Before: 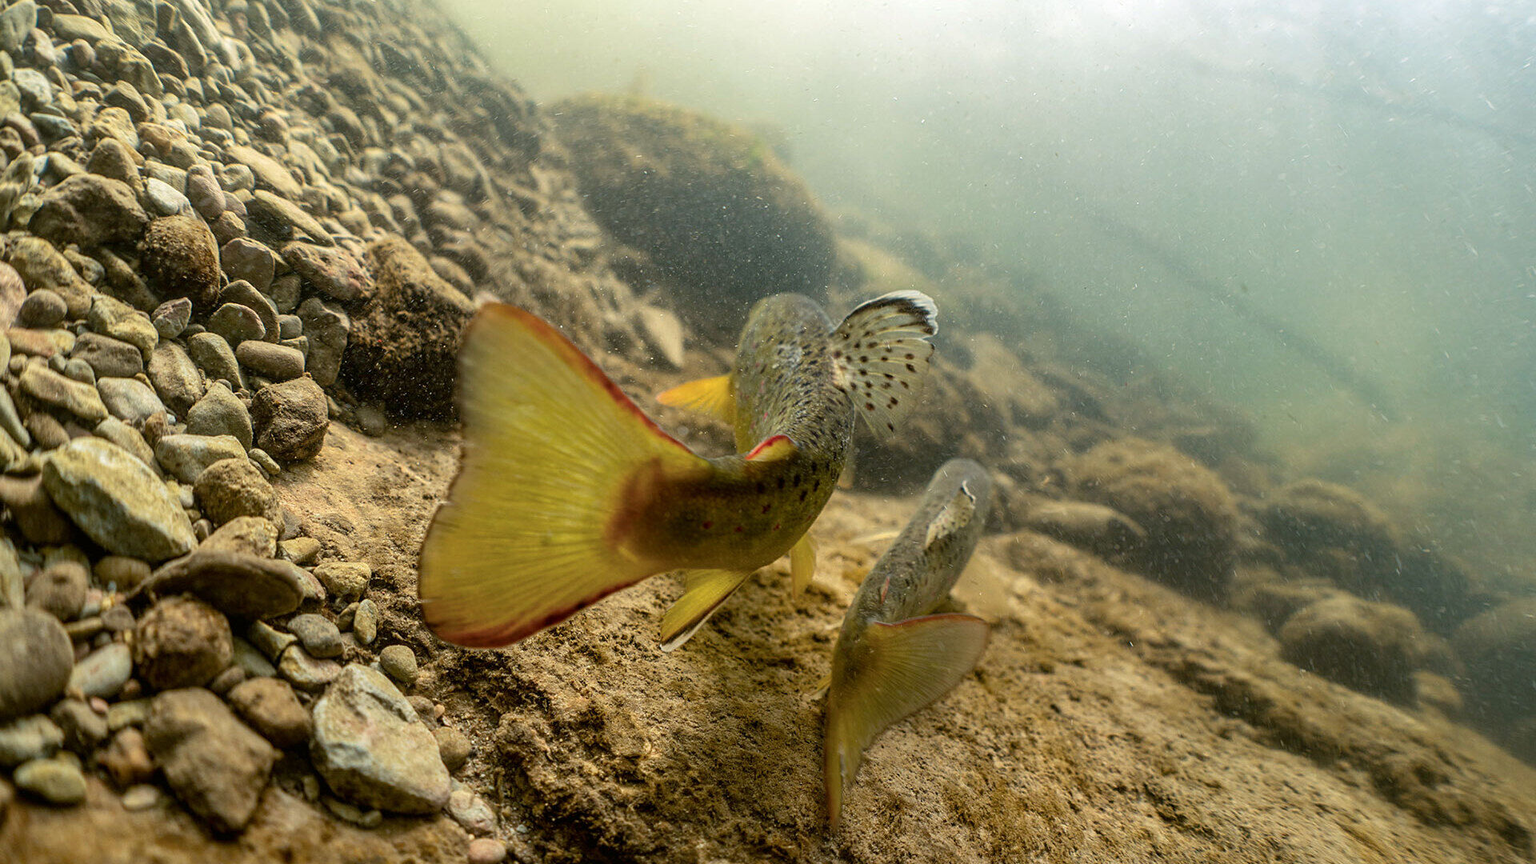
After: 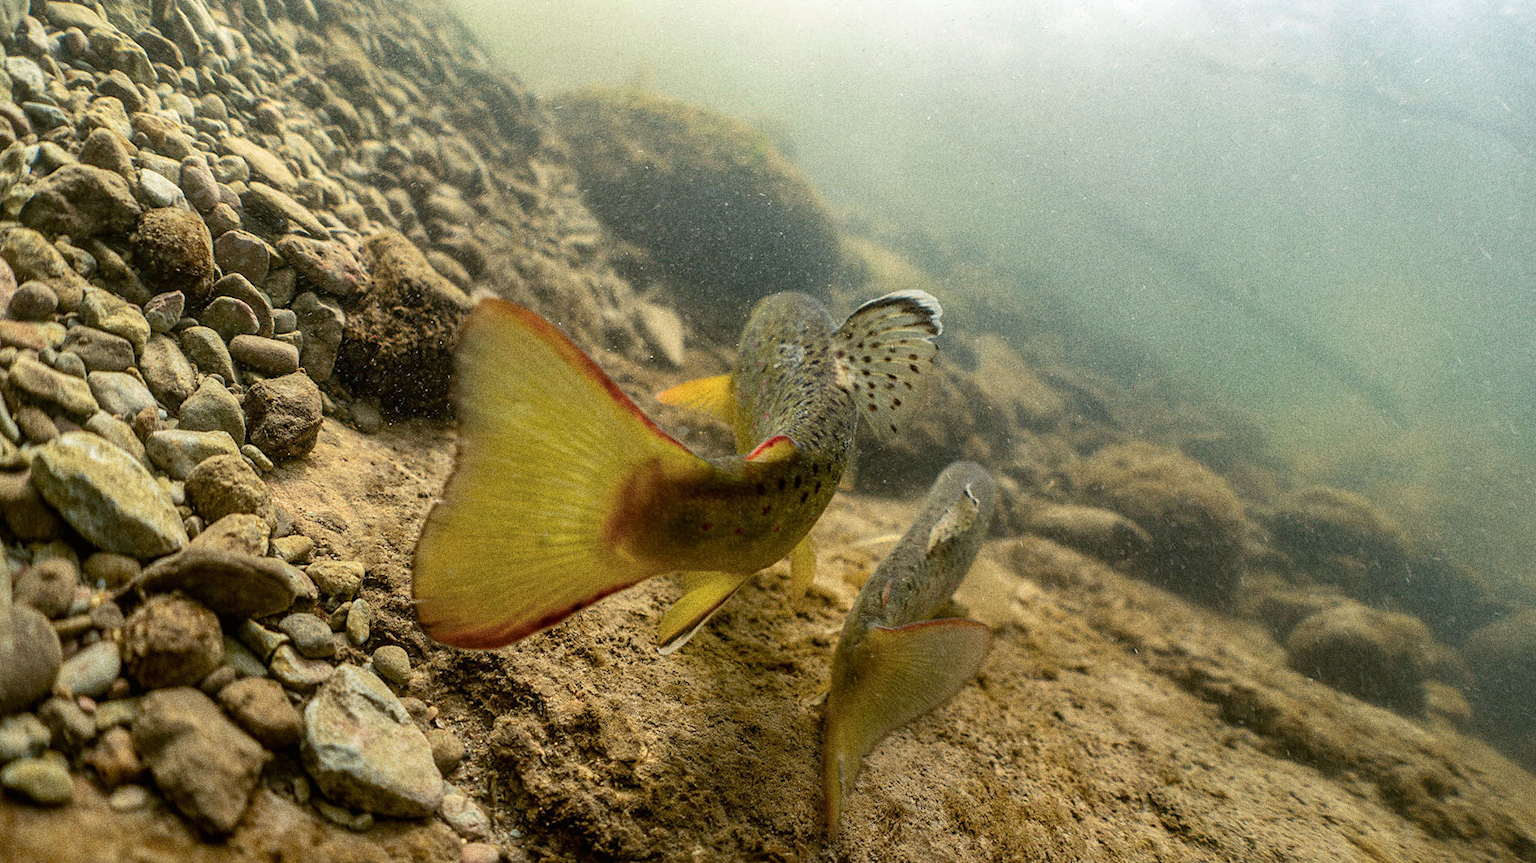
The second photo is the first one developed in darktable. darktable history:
grain: strength 49.07%
crop and rotate: angle -0.5°
